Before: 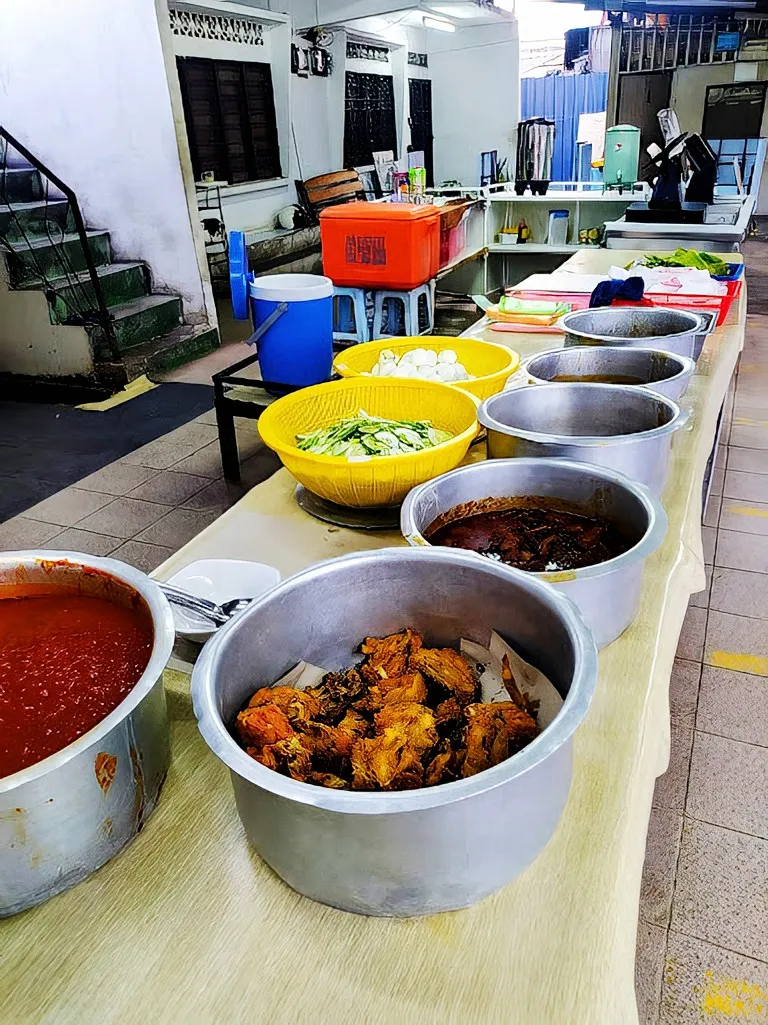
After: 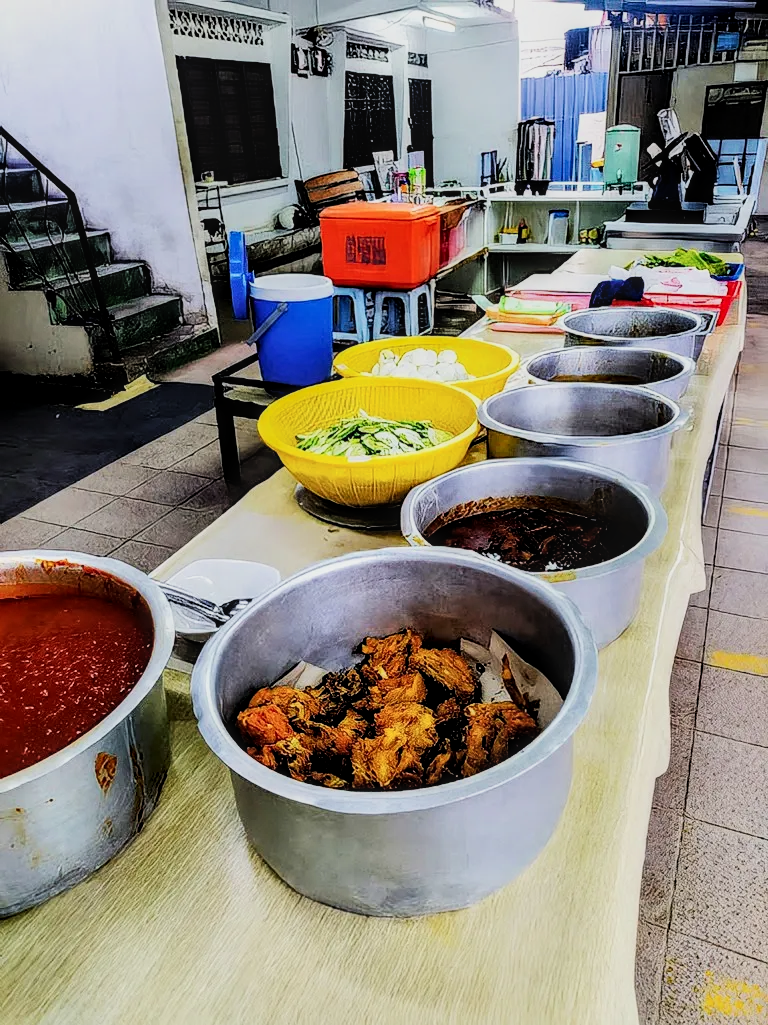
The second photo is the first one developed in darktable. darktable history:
filmic rgb: black relative exposure -8.1 EV, white relative exposure 3.01 EV, hardness 5.43, contrast 1.247
local contrast: detail 130%
tone equalizer: -8 EV -0.002 EV, -7 EV 0.004 EV, -6 EV -0.03 EV, -5 EV 0.009 EV, -4 EV -0.027 EV, -3 EV 0.033 EV, -2 EV -0.084 EV, -1 EV -0.285 EV, +0 EV -0.598 EV, edges refinement/feathering 500, mask exposure compensation -1.57 EV, preserve details no
